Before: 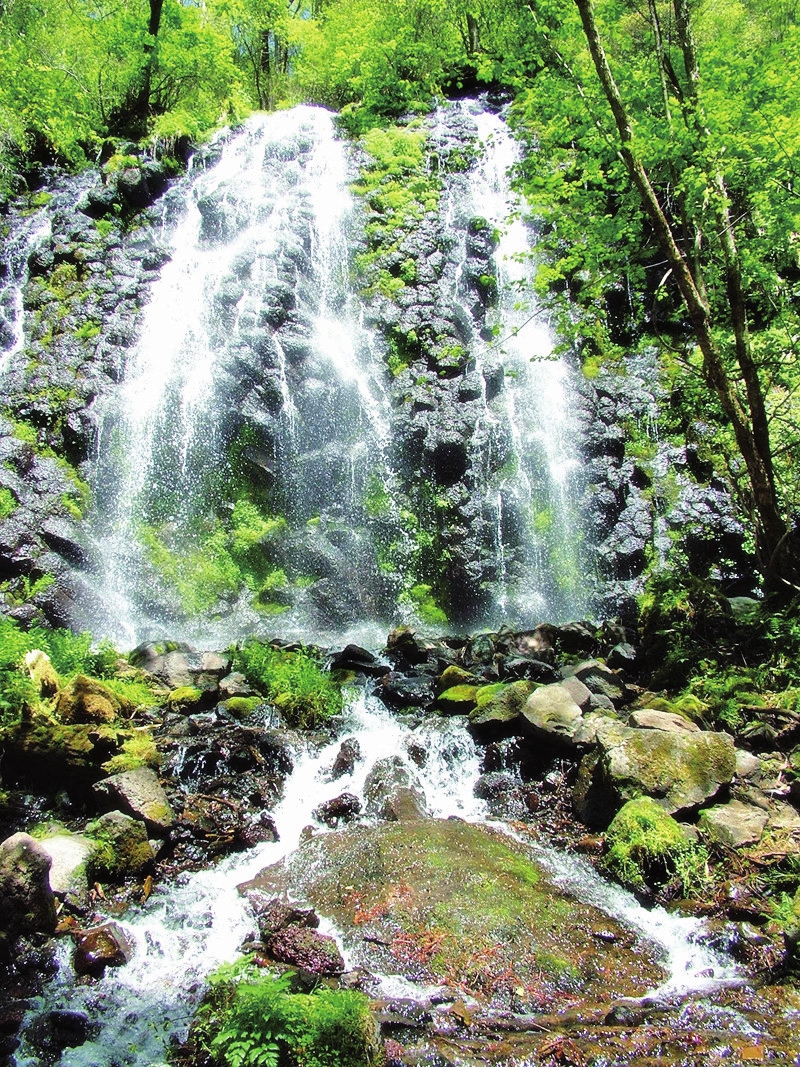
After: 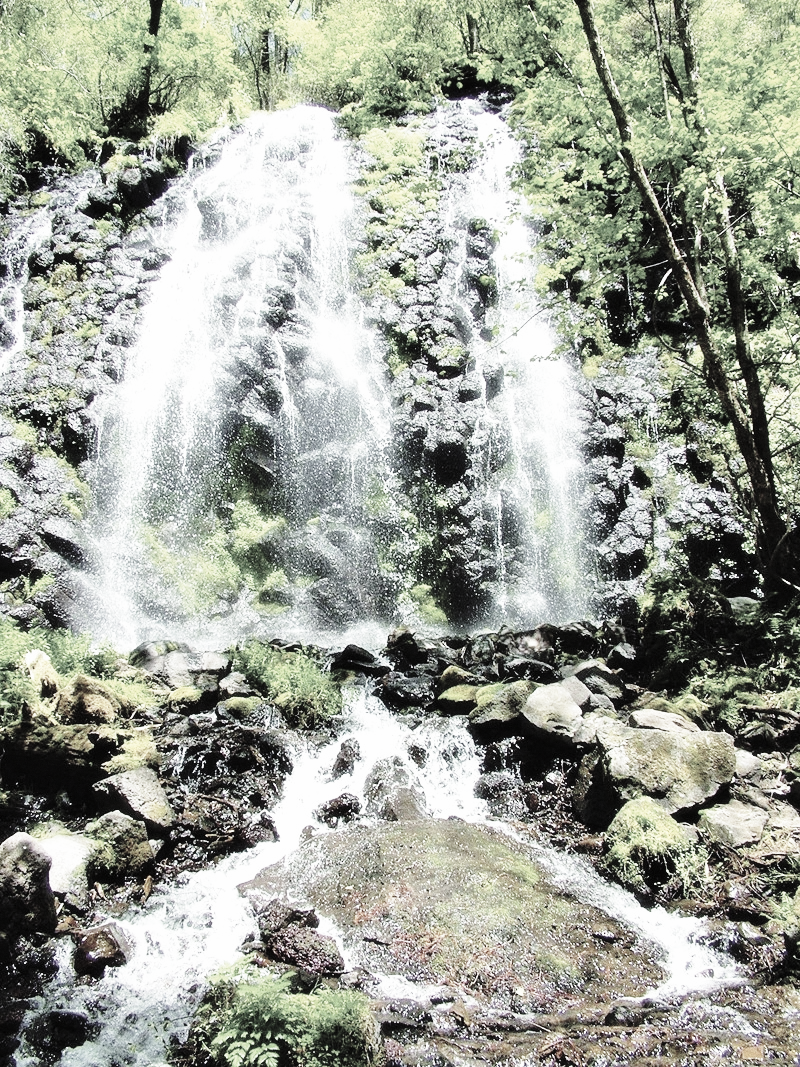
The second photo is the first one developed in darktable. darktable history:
grain: on, module defaults
base curve: curves: ch0 [(0, 0) (0.028, 0.03) (0.121, 0.232) (0.46, 0.748) (0.859, 0.968) (1, 1)], preserve colors none
exposure: exposure -0.04 EV, compensate highlight preservation false
color correction: saturation 0.3
